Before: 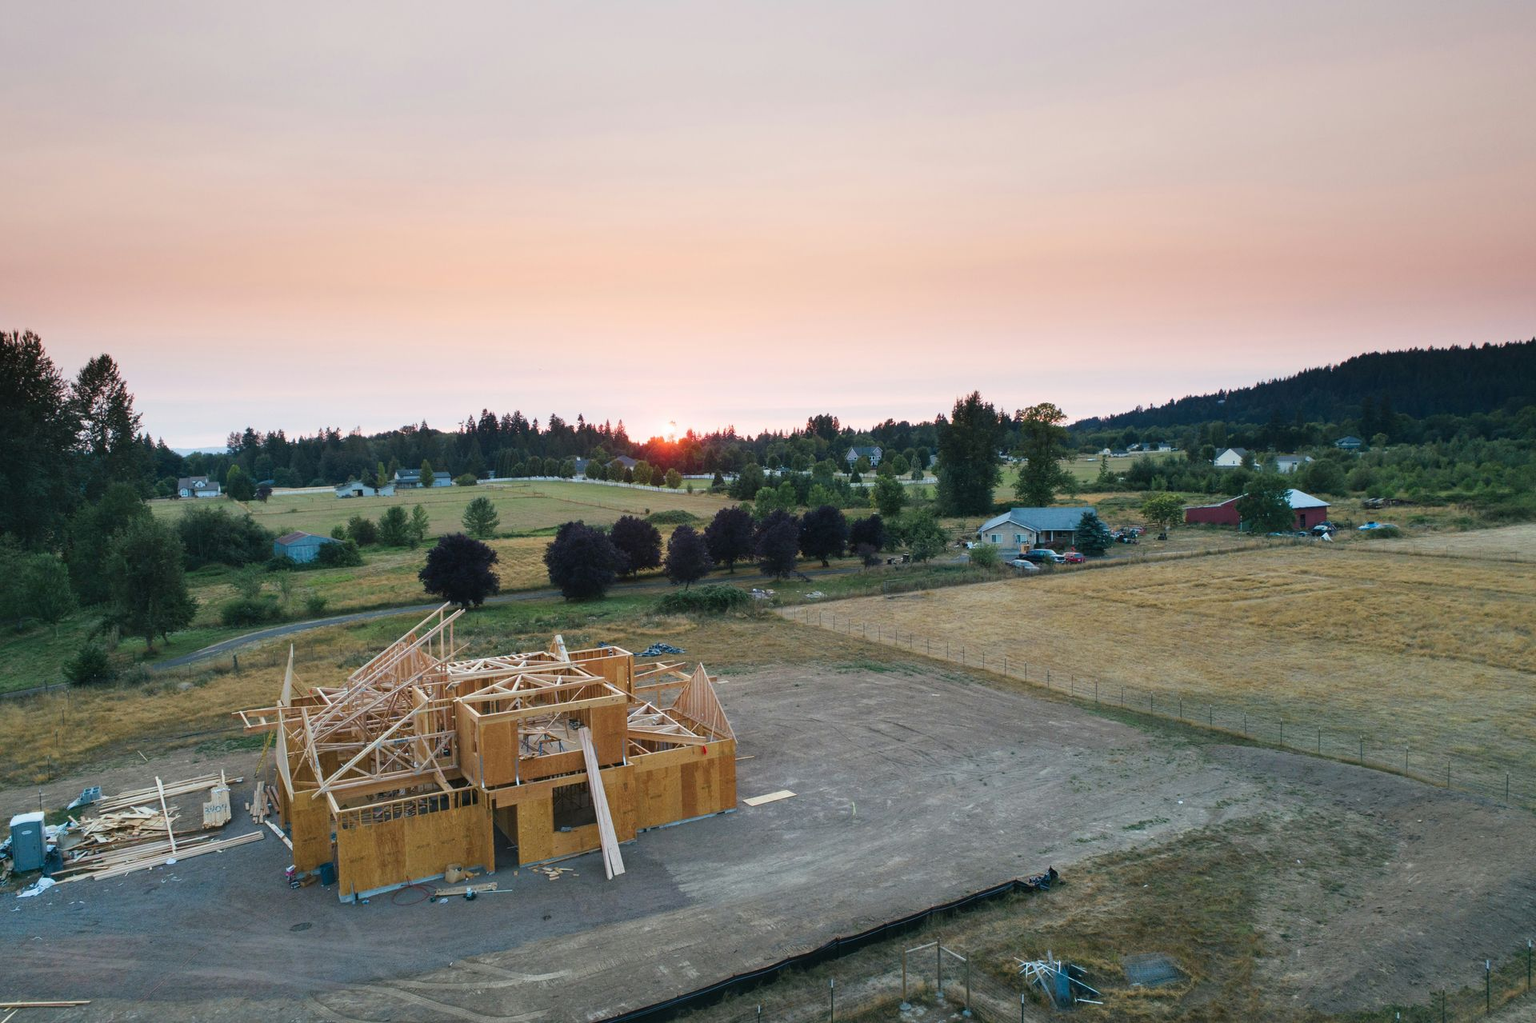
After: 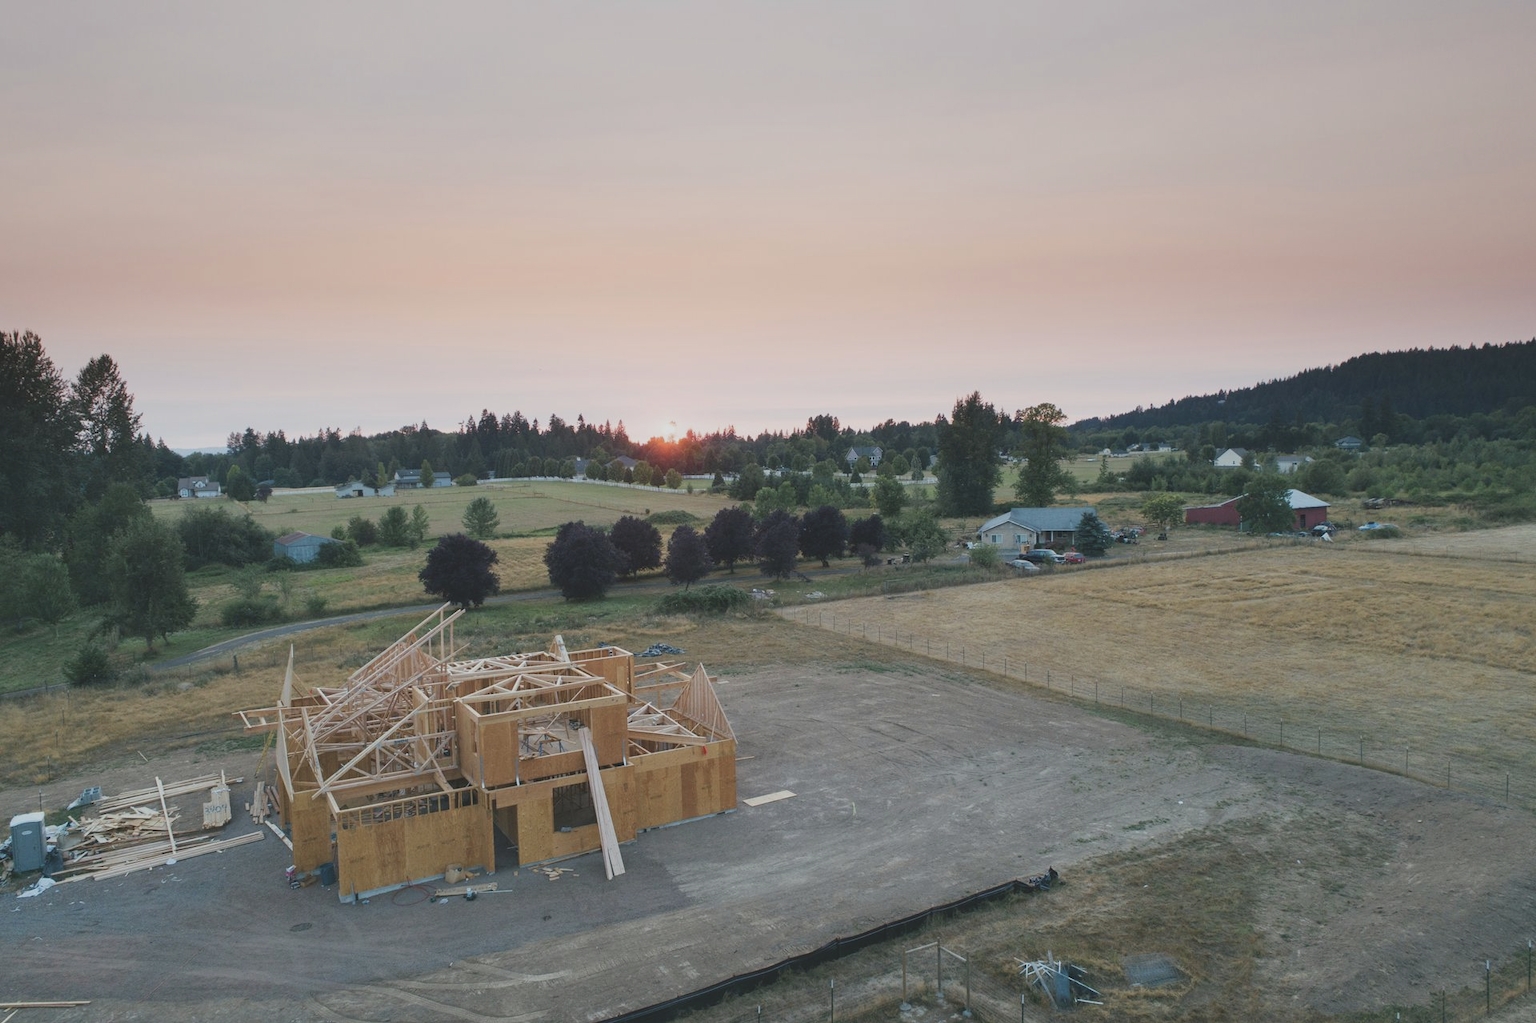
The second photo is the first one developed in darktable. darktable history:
color correction: highlights b* -0.027, saturation 1.13
contrast brightness saturation: contrast -0.241, saturation -0.429
